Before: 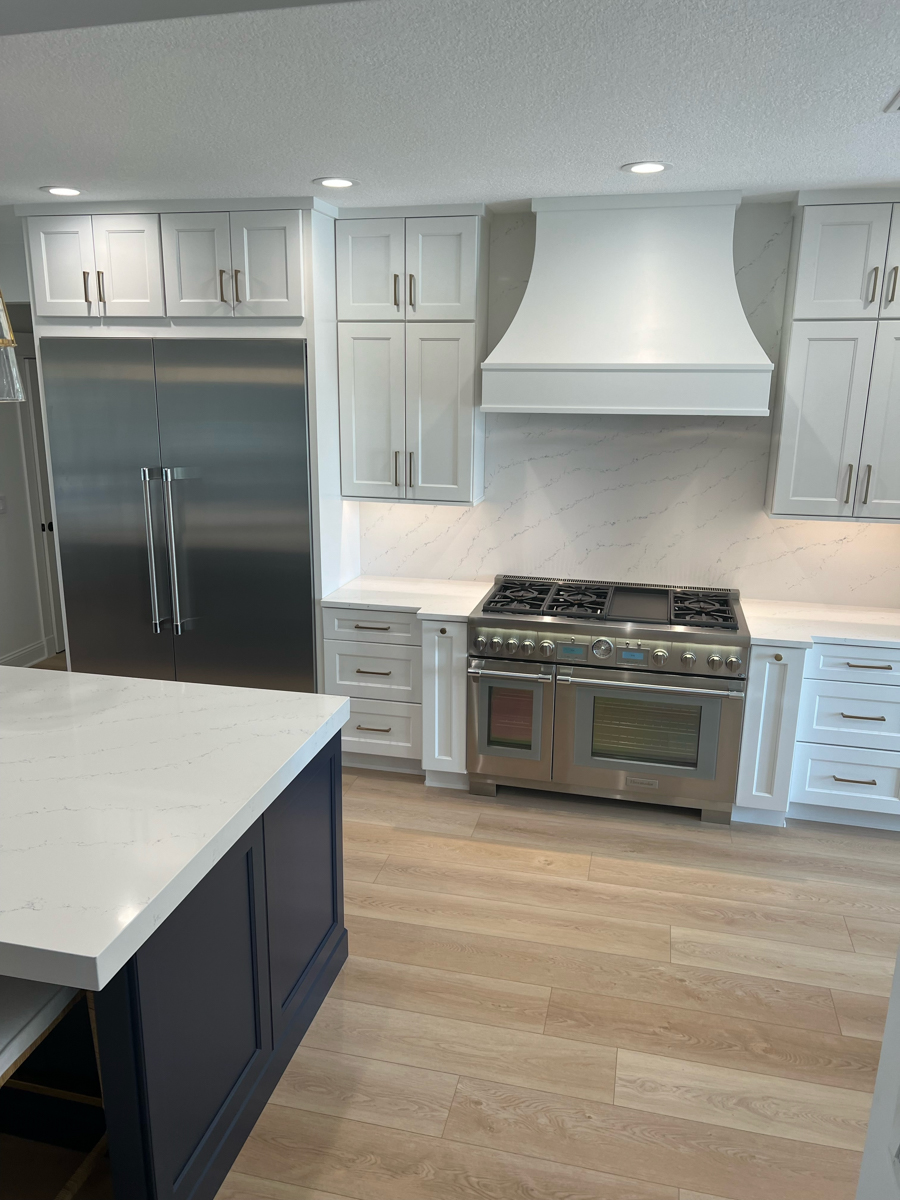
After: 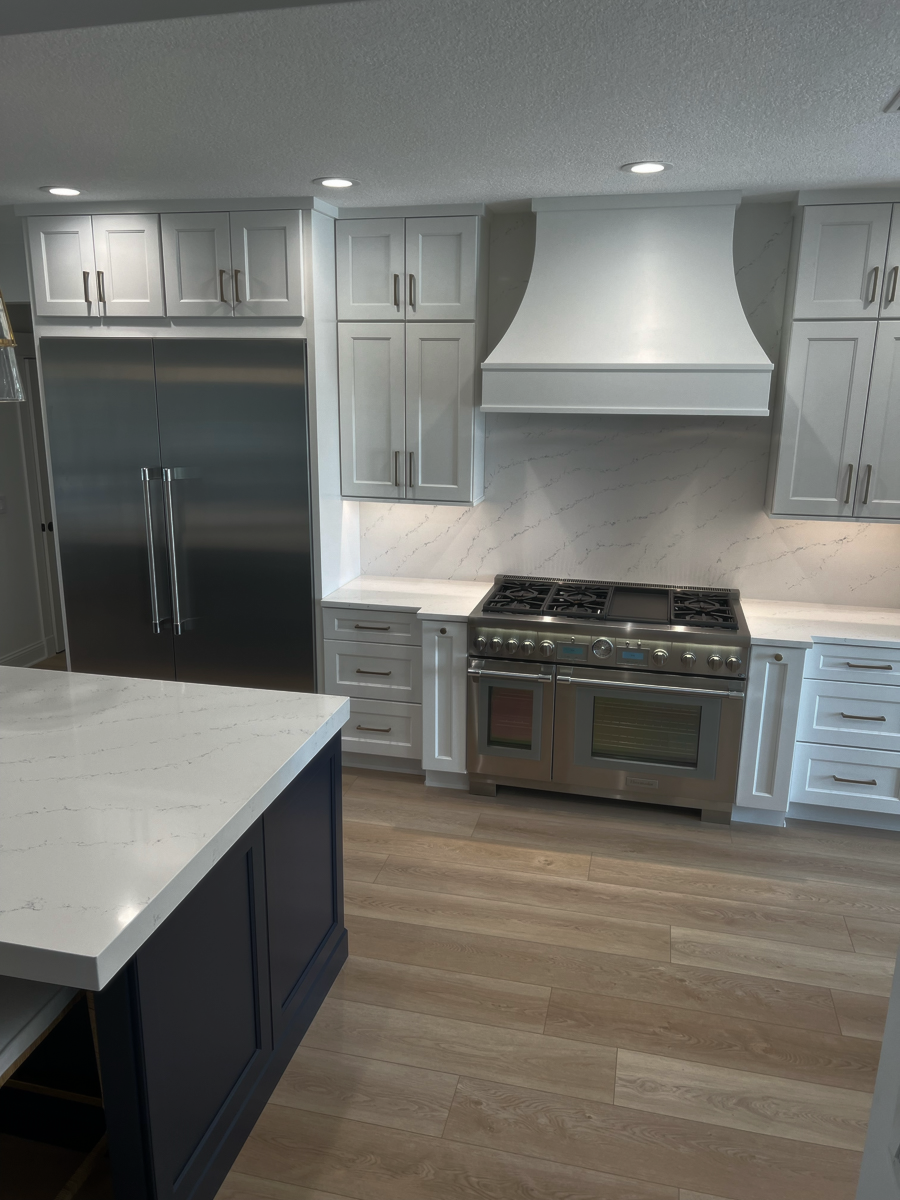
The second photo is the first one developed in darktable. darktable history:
soften: size 10%, saturation 50%, brightness 0.2 EV, mix 10%
rgb curve: curves: ch0 [(0, 0) (0.415, 0.237) (1, 1)]
